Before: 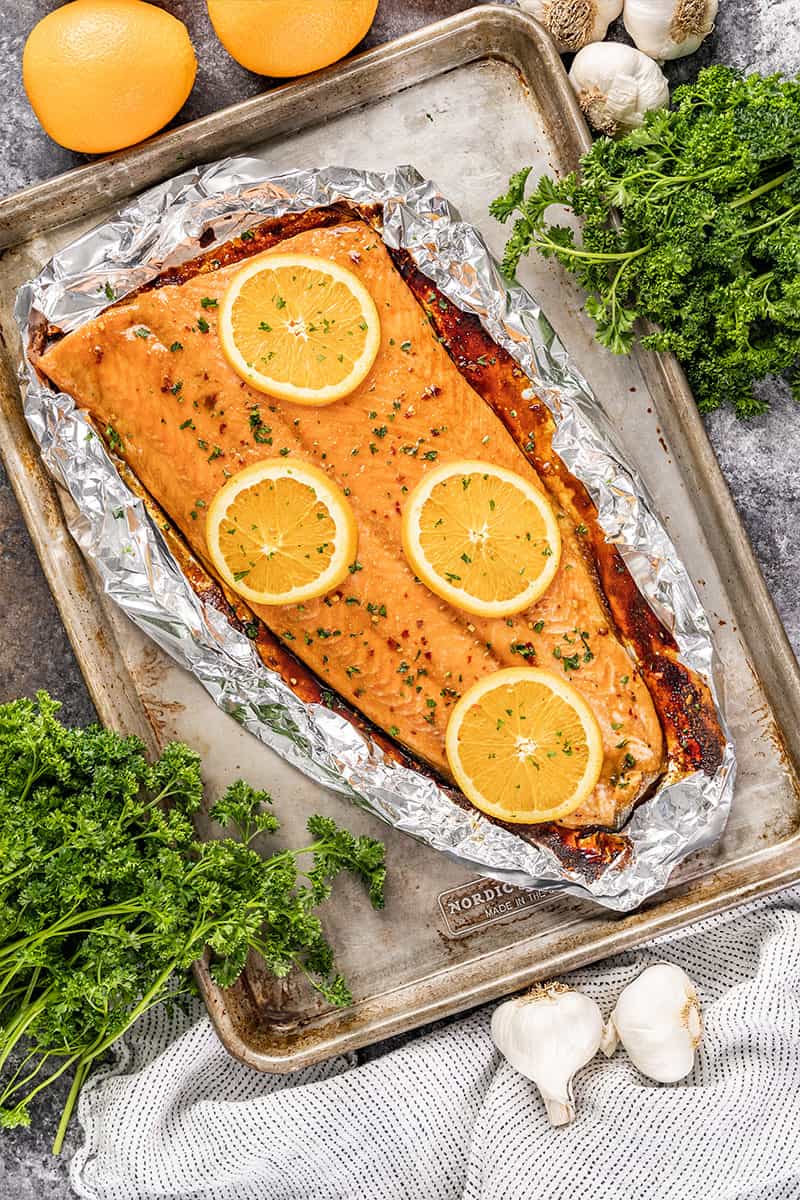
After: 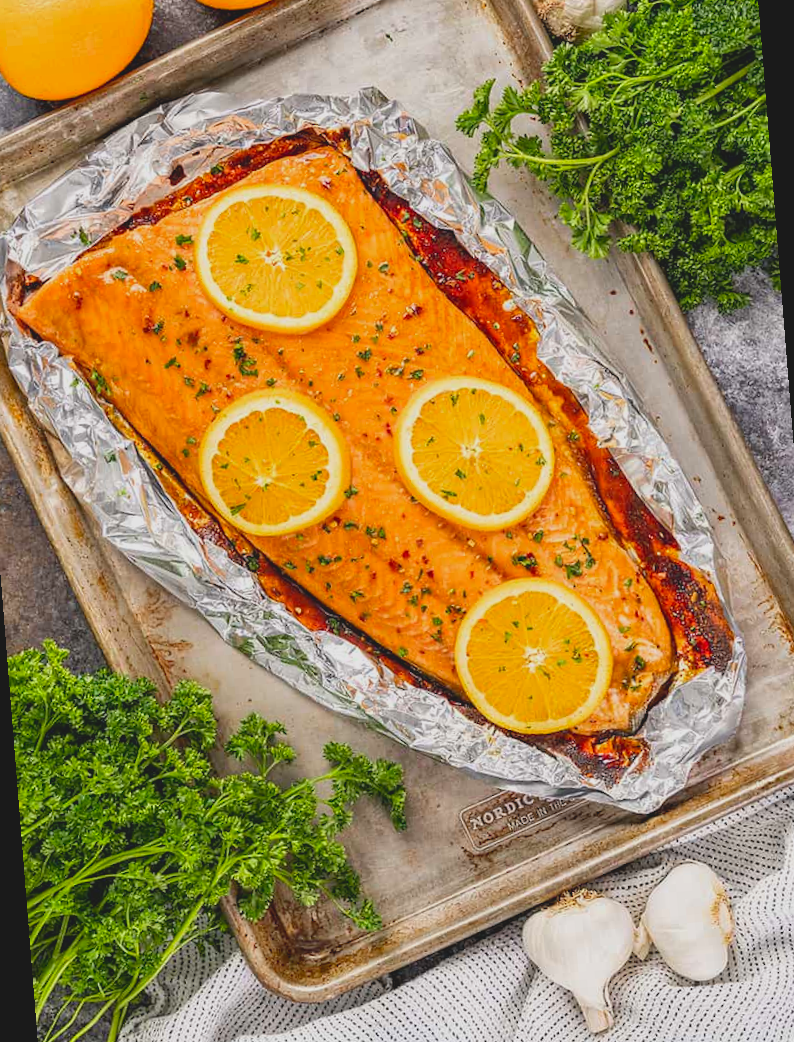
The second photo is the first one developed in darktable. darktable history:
contrast brightness saturation: contrast -0.19, saturation 0.19
rotate and perspective: rotation -4.57°, crop left 0.054, crop right 0.944, crop top 0.087, crop bottom 0.914
